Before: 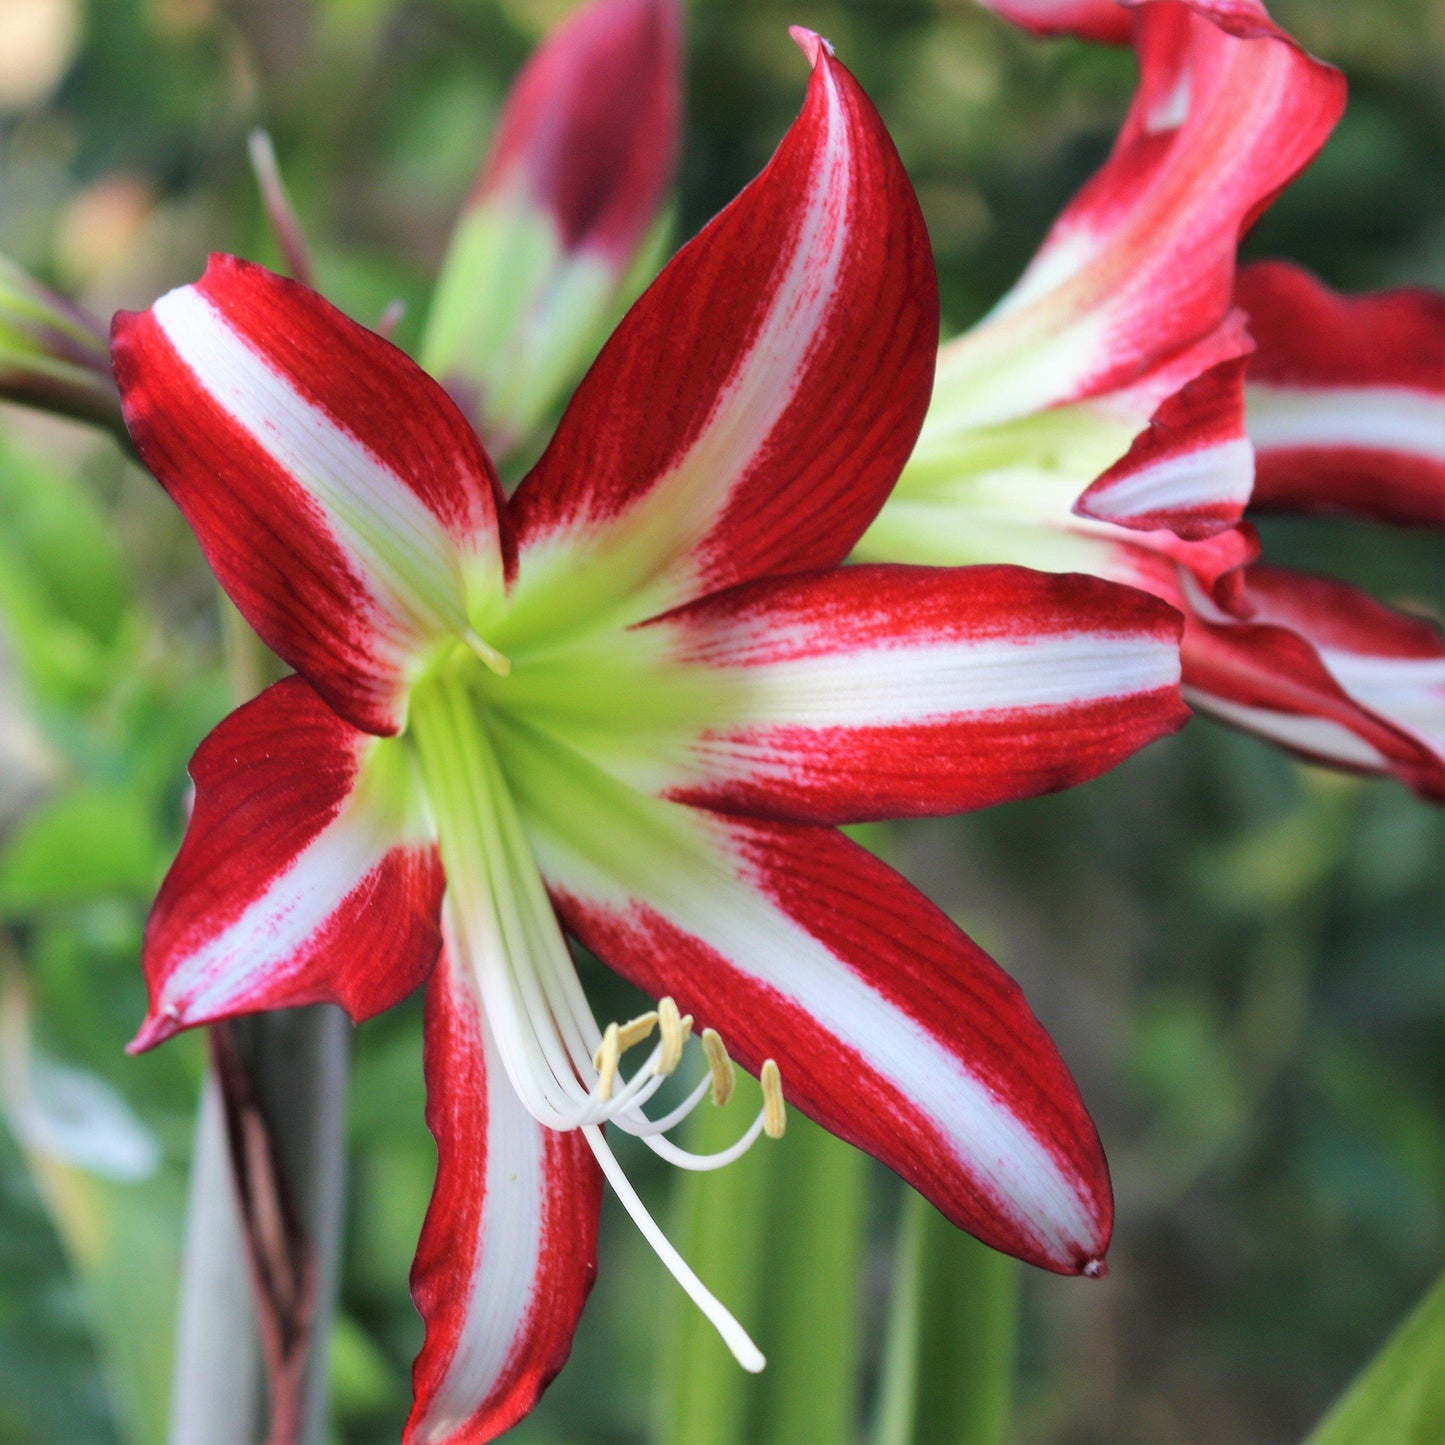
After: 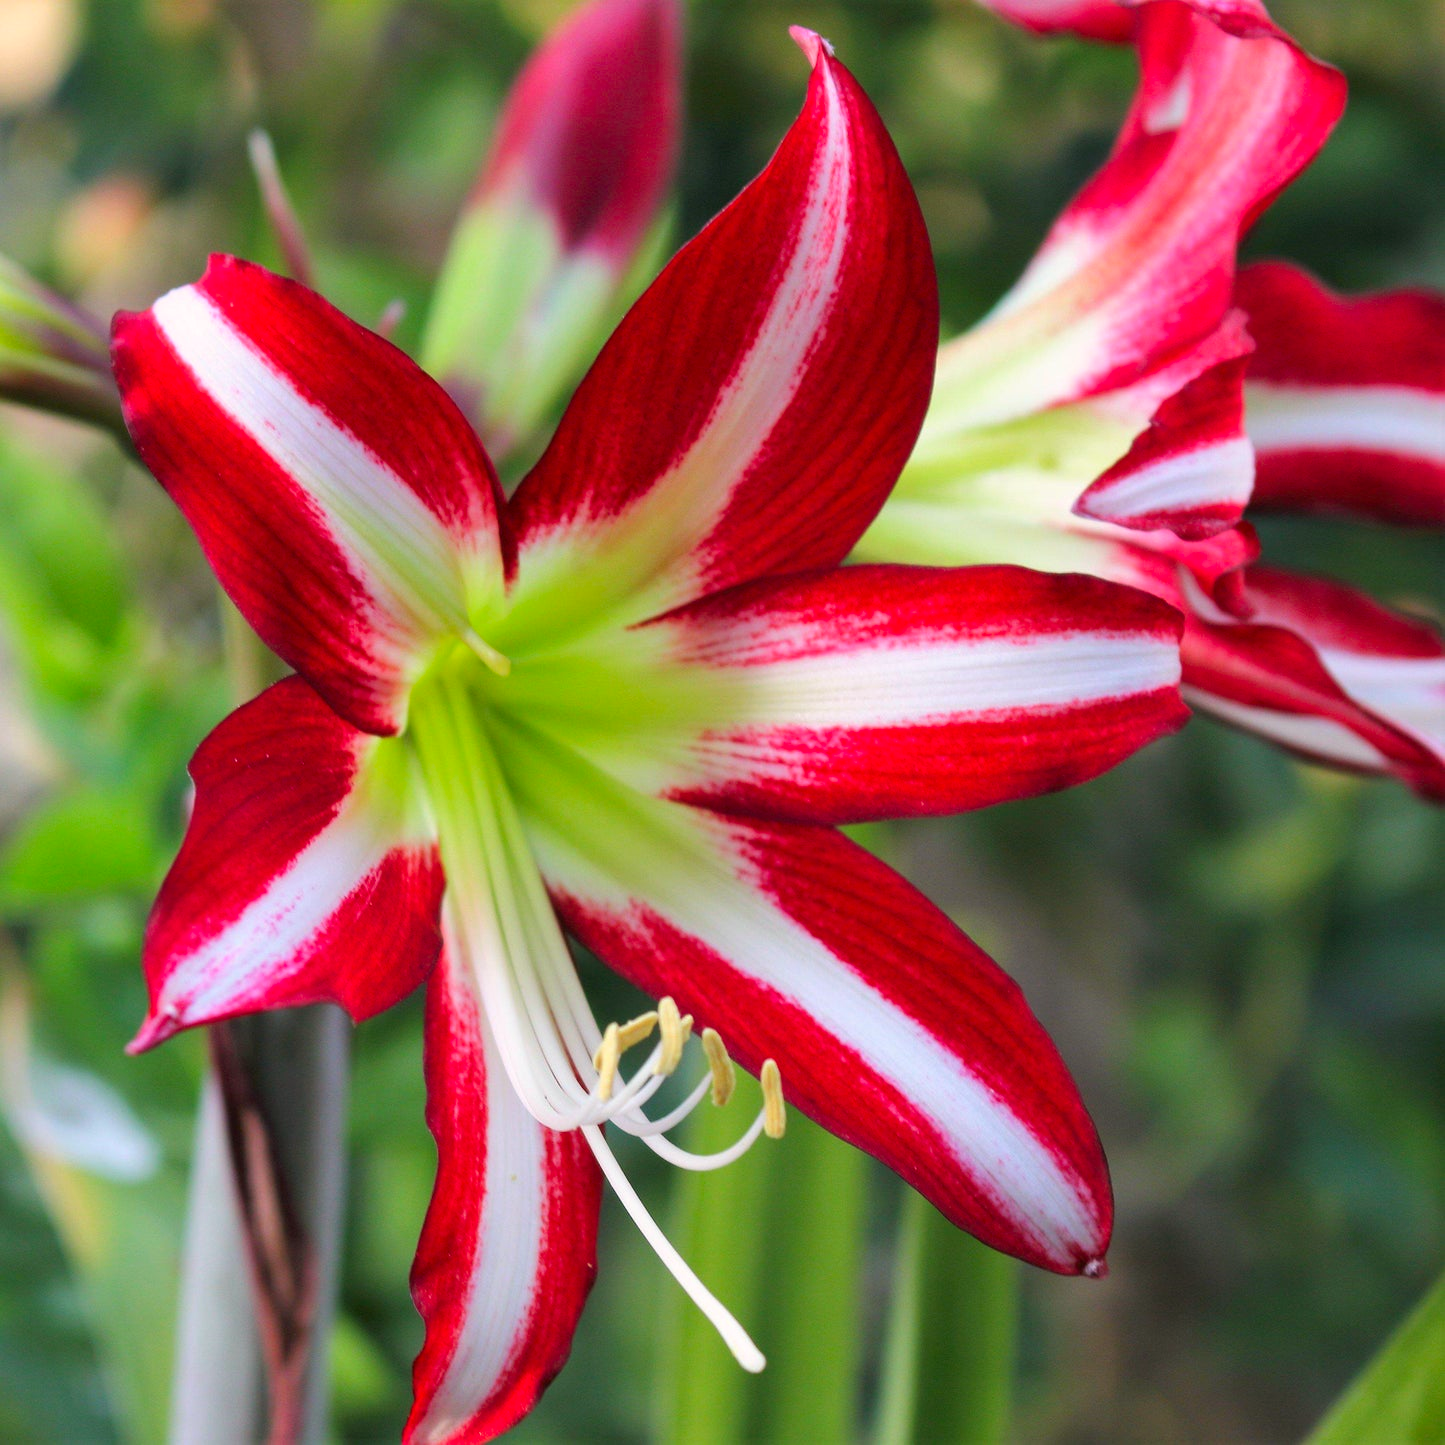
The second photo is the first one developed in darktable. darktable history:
color correction: highlights a* 3.27, highlights b* 2.03, saturation 1.23
